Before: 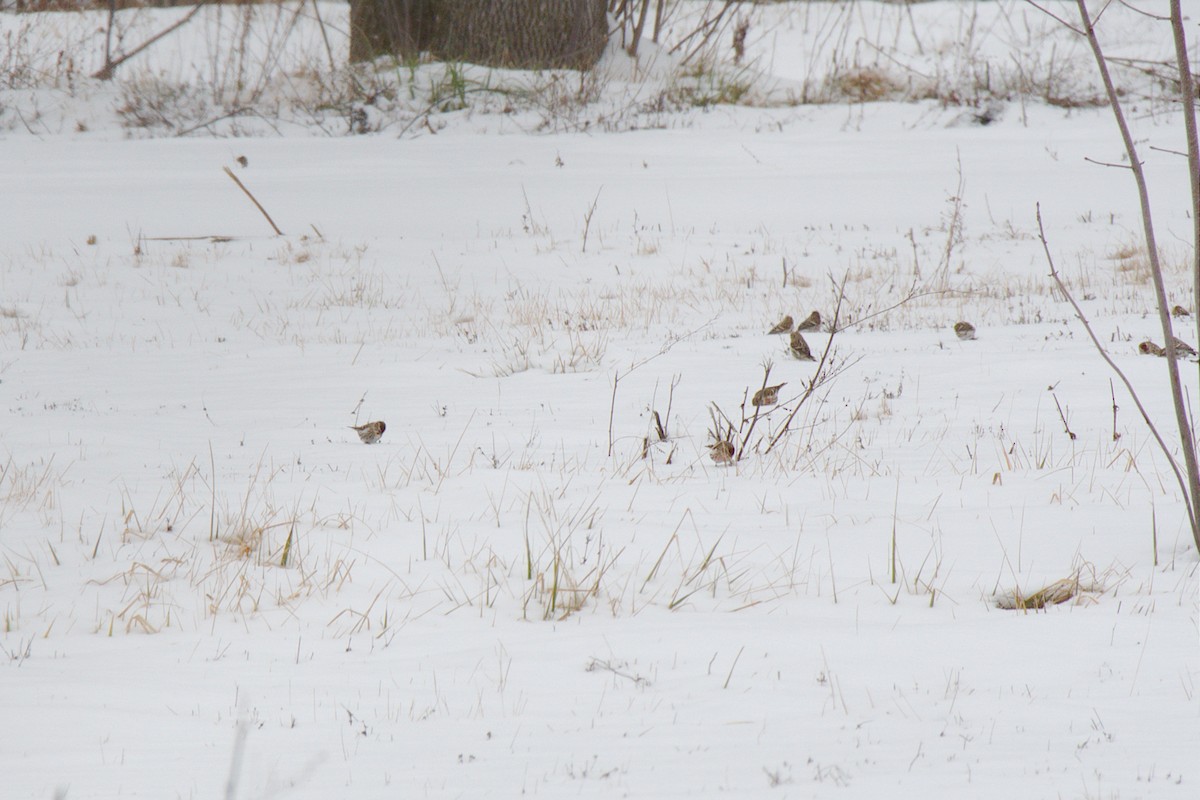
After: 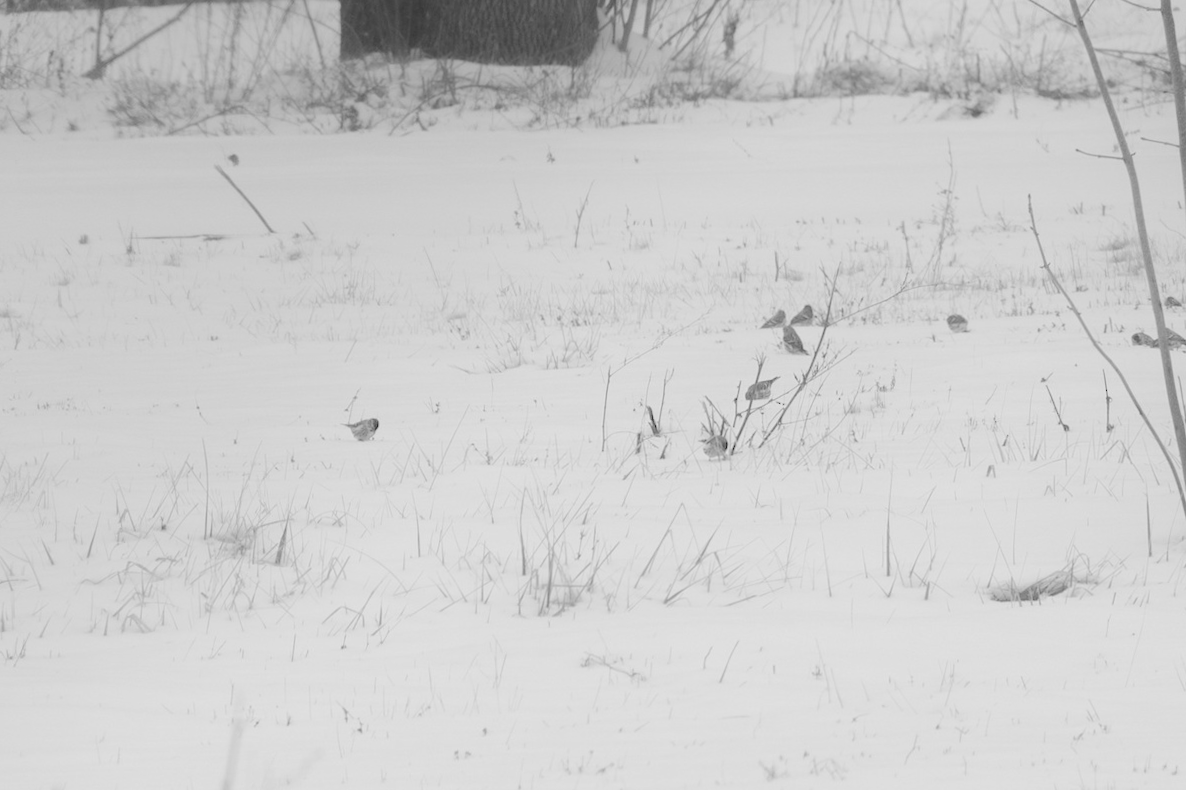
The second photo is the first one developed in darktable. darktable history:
monochrome: on, module defaults
contrast equalizer: octaves 7, y [[0.6 ×6], [0.55 ×6], [0 ×6], [0 ×6], [0 ×6]], mix -1
color balance rgb: linear chroma grading › global chroma 15%, perceptual saturation grading › global saturation 30%
rotate and perspective: rotation -0.45°, automatic cropping original format, crop left 0.008, crop right 0.992, crop top 0.012, crop bottom 0.988
